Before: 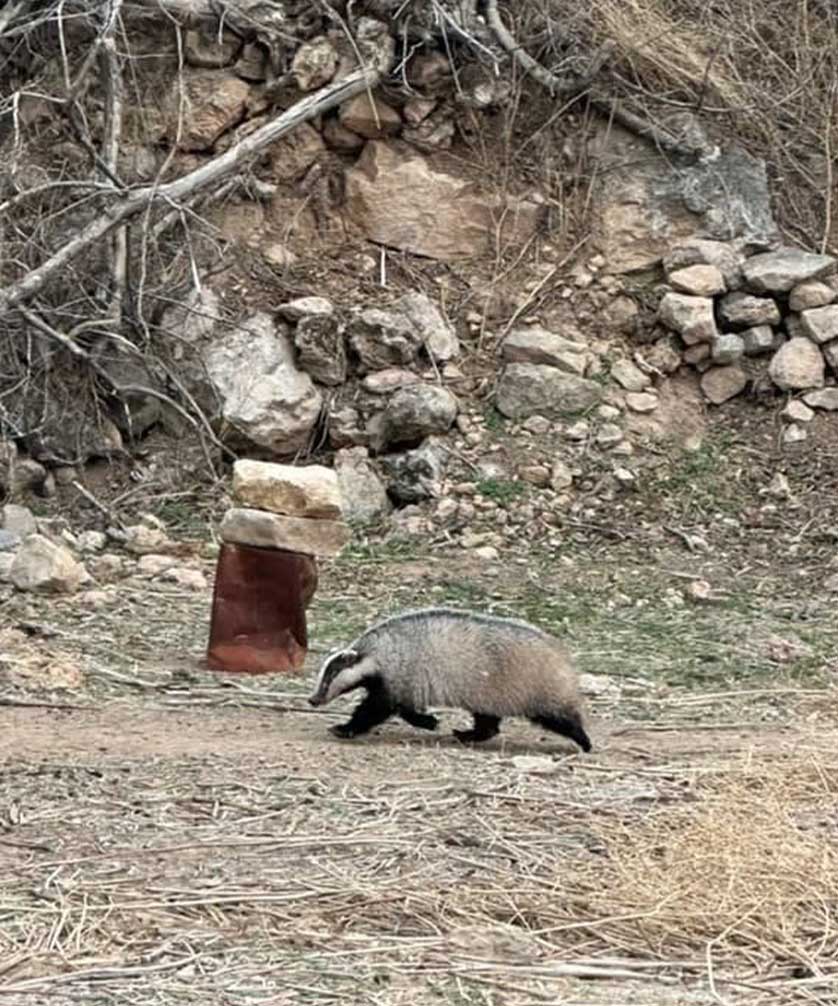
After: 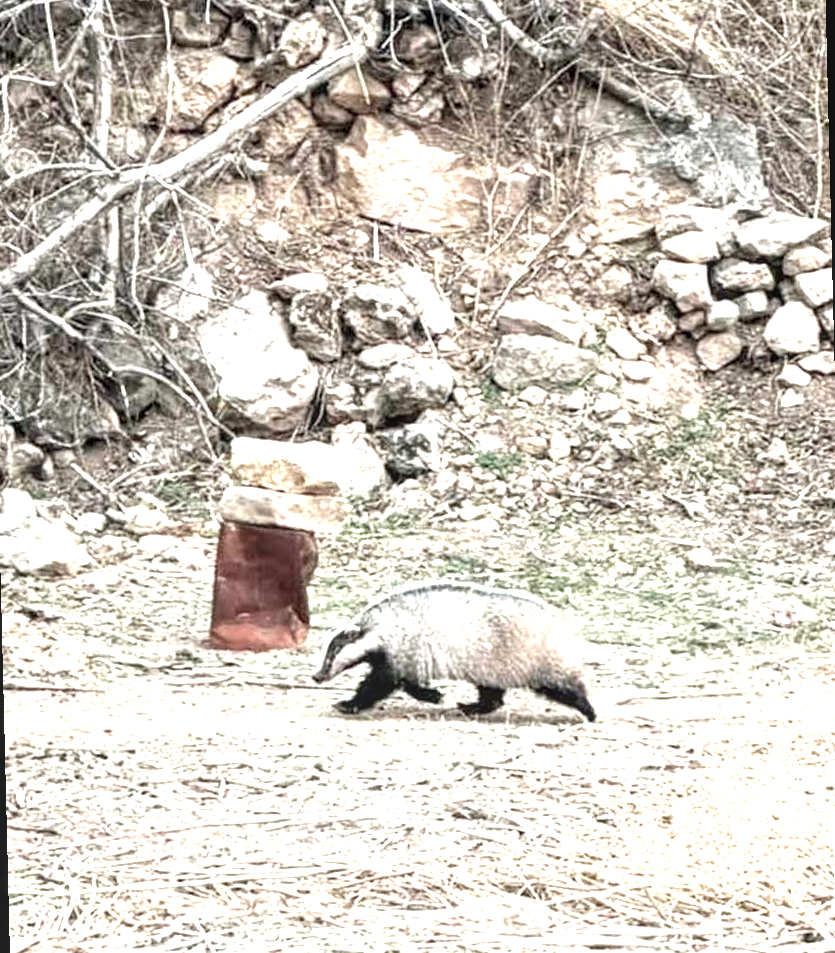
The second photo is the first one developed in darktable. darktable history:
local contrast: on, module defaults
color balance: input saturation 100.43%, contrast fulcrum 14.22%, output saturation 70.41%
rotate and perspective: rotation -1.42°, crop left 0.016, crop right 0.984, crop top 0.035, crop bottom 0.965
exposure: black level correction 0.001, exposure 1.719 EV, compensate exposure bias true, compensate highlight preservation false
